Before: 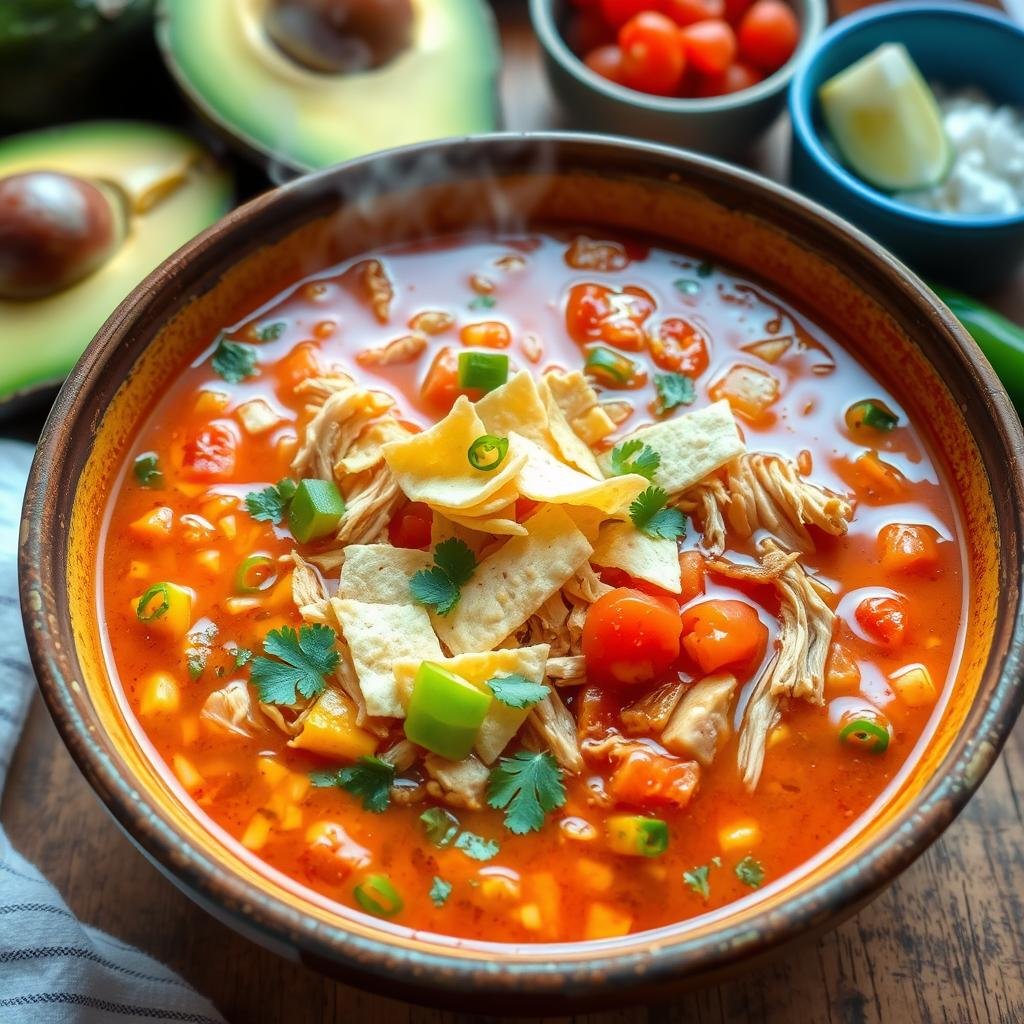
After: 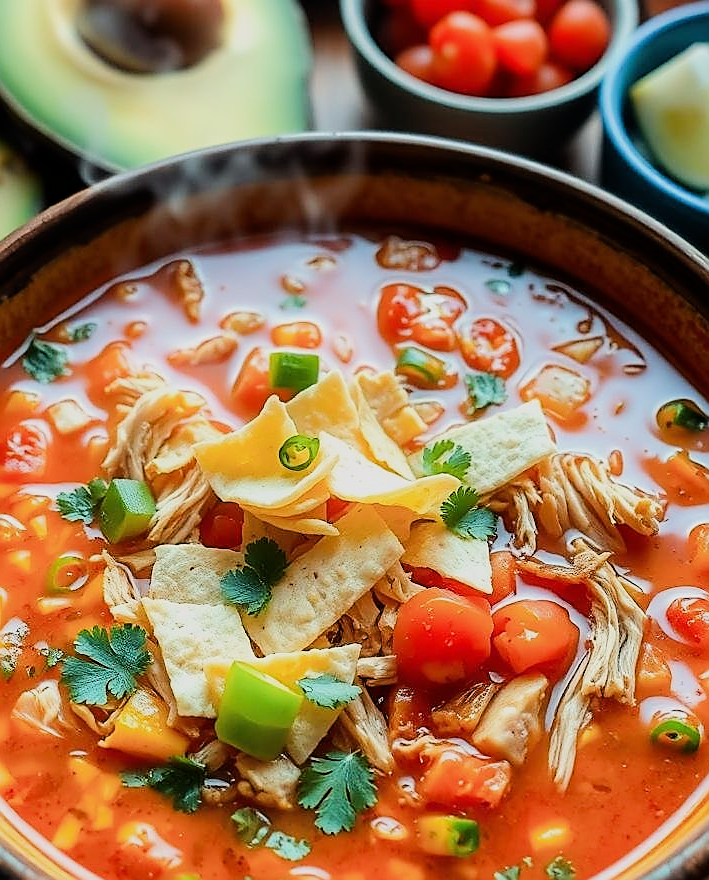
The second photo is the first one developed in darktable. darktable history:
tone equalizer: -8 EV -0.417 EV, -7 EV -0.389 EV, -6 EV -0.333 EV, -5 EV -0.222 EV, -3 EV 0.222 EV, -2 EV 0.333 EV, -1 EV 0.389 EV, +0 EV 0.417 EV, edges refinement/feathering 500, mask exposure compensation -1.57 EV, preserve details no
filmic rgb: black relative exposure -7.65 EV, white relative exposure 4.56 EV, hardness 3.61, contrast 1.05
crop: left 18.479%, right 12.2%, bottom 13.971%
sharpen: radius 1.4, amount 1.25, threshold 0.7
